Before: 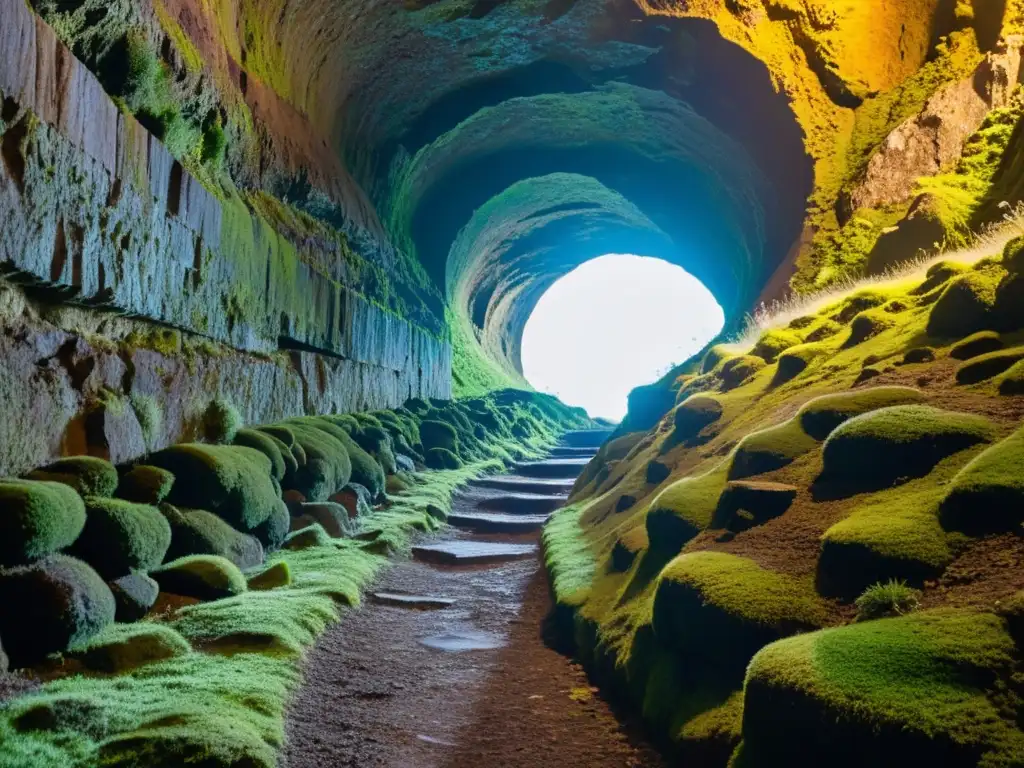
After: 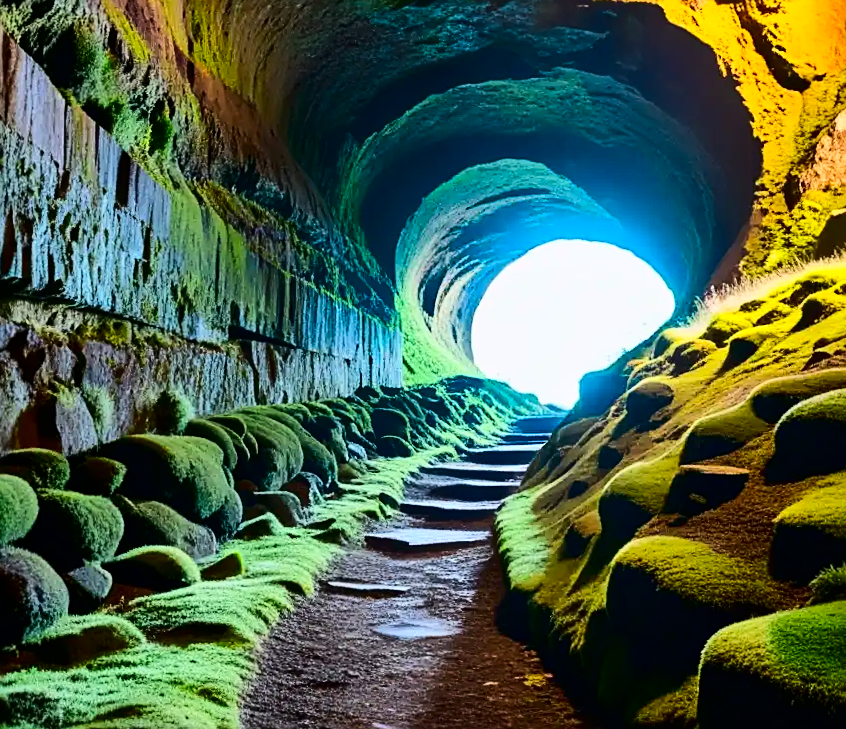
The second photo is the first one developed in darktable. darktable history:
base curve: curves: ch0 [(0, 0) (0.032, 0.025) (0.121, 0.166) (0.206, 0.329) (0.605, 0.79) (1, 1)]
contrast brightness saturation: contrast 0.194, brightness -0.1, saturation 0.211
sharpen: on, module defaults
crop and rotate: angle 0.709°, left 4.136%, top 0.956%, right 11.873%, bottom 2.534%
